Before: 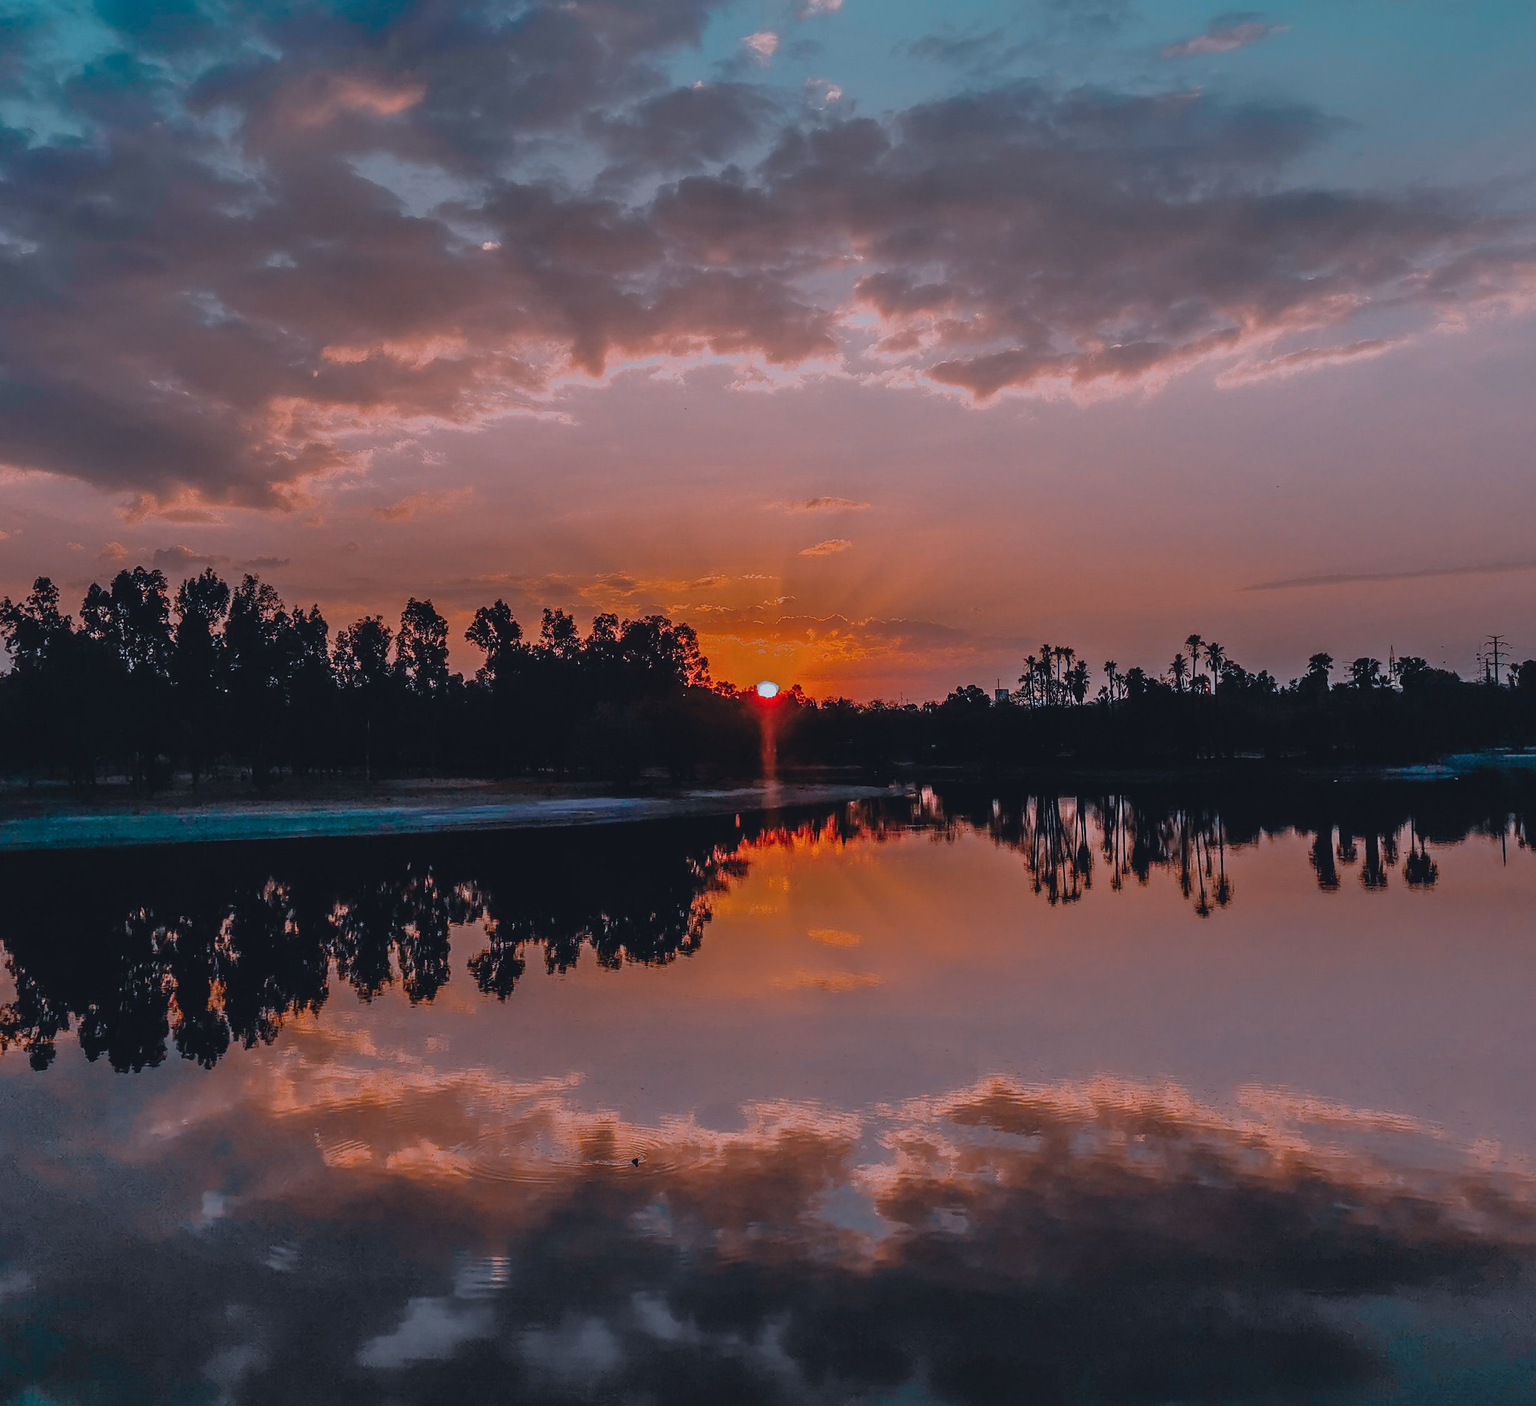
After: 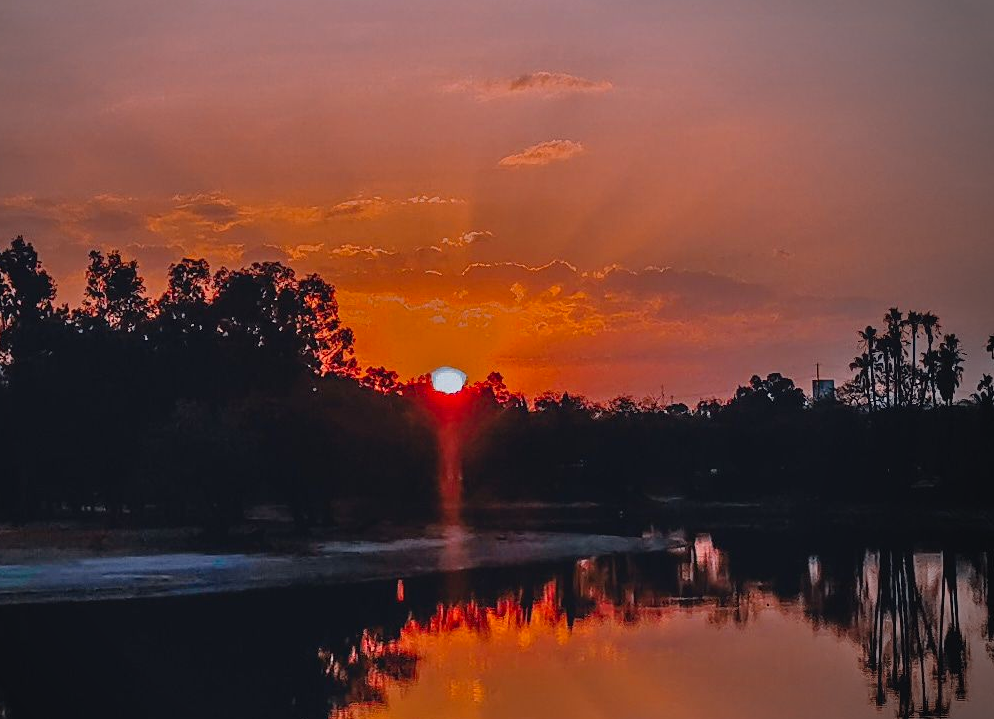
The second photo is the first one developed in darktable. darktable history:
color correction: highlights a* 0.816, highlights b* 2.78, saturation 1.1
crop: left 31.751%, top 32.172%, right 27.8%, bottom 35.83%
vignetting: center (-0.15, 0.013)
